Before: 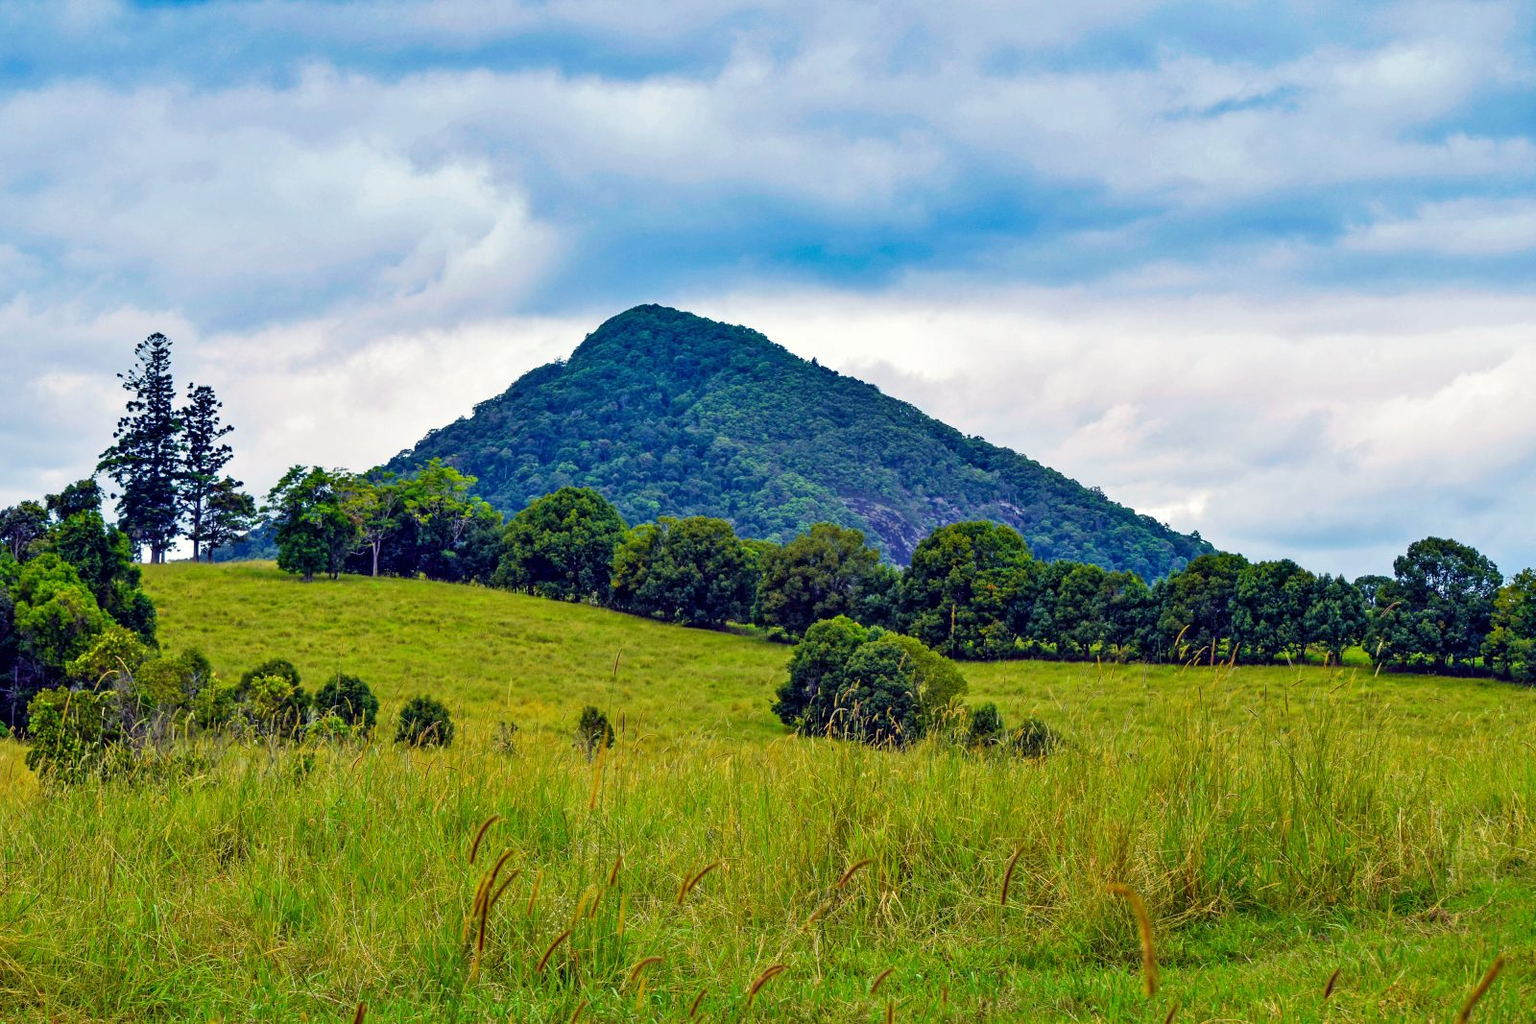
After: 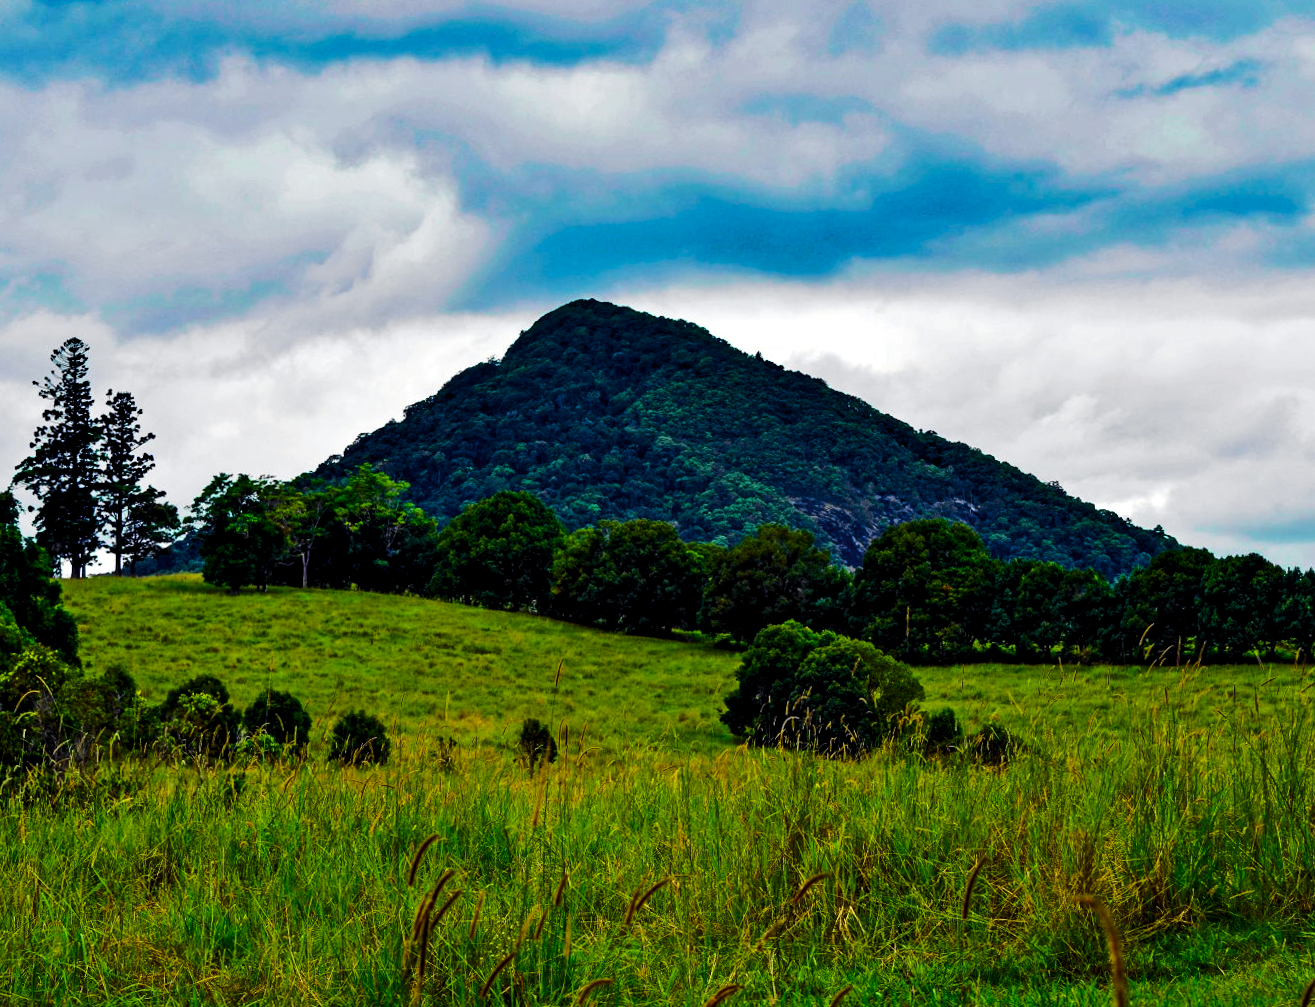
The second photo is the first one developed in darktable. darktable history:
tone curve: curves: ch0 [(0, 0) (0.071, 0.047) (0.266, 0.26) (0.483, 0.554) (0.753, 0.811) (1, 0.983)]; ch1 [(0, 0) (0.346, 0.307) (0.408, 0.369) (0.463, 0.443) (0.482, 0.493) (0.502, 0.5) (0.517, 0.502) (0.55, 0.548) (0.597, 0.624) (0.651, 0.698) (1, 1)]; ch2 [(0, 0) (0.346, 0.34) (0.434, 0.46) (0.485, 0.494) (0.5, 0.494) (0.517, 0.506) (0.535, 0.529) (0.583, 0.611) (0.625, 0.666) (1, 1)], color space Lab, independent channels, preserve colors none
crop and rotate: angle 1°, left 4.281%, top 0.642%, right 11.383%, bottom 2.486%
contrast brightness saturation: brightness -0.25, saturation 0.2
levels: levels [0.029, 0.545, 0.971]
